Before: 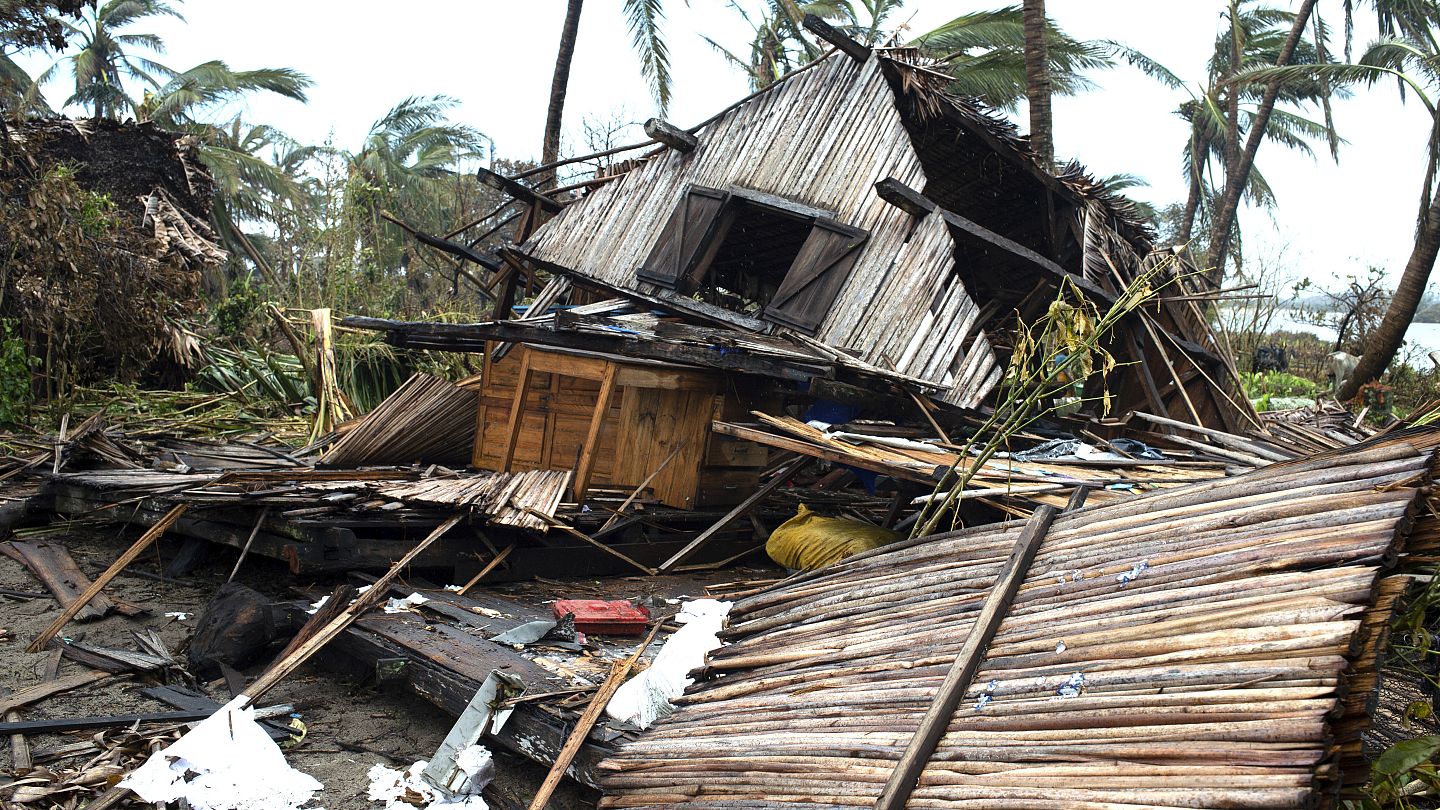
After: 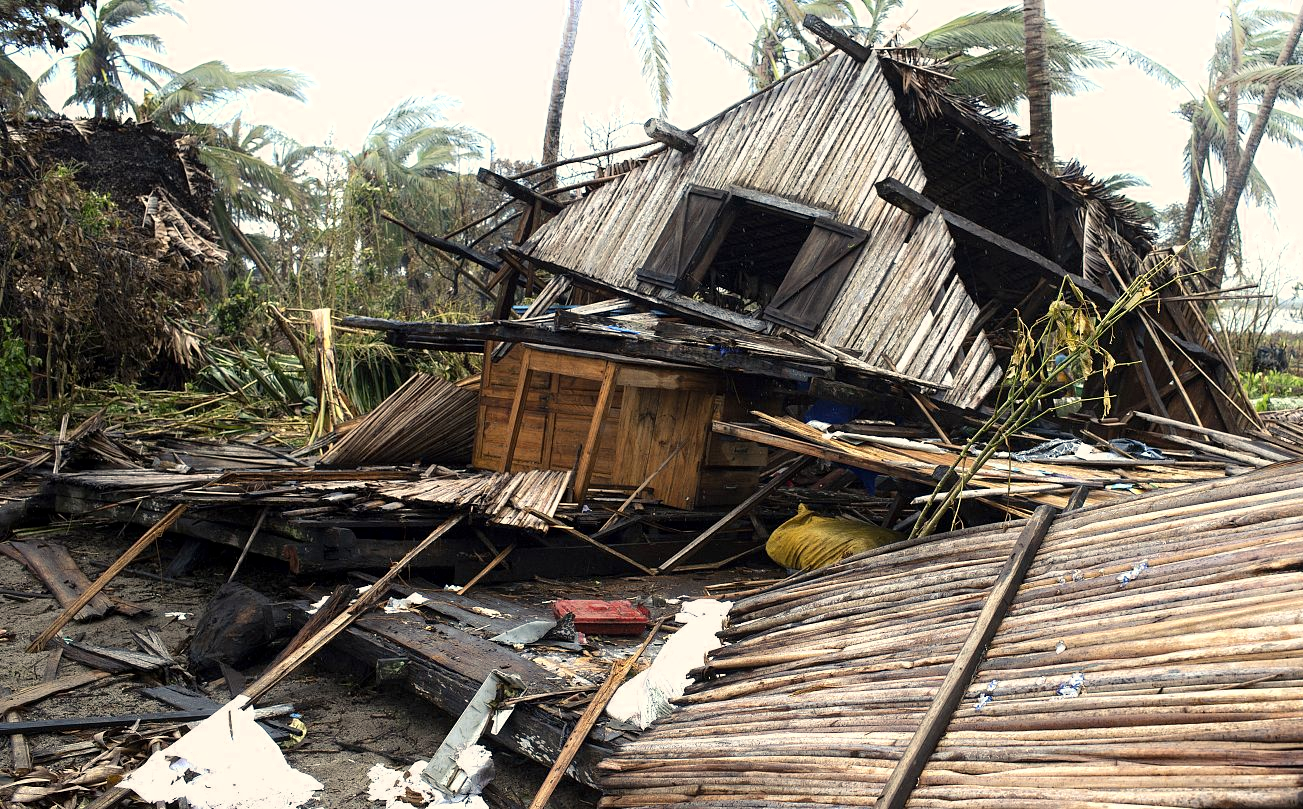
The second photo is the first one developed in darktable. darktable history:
shadows and highlights: shadows -21.9, highlights 98.23, soften with gaussian
crop: right 9.498%, bottom 0.045%
local contrast: mode bilateral grid, contrast 19, coarseness 50, detail 119%, midtone range 0.2
color zones: curves: ch0 [(0.068, 0.464) (0.25, 0.5) (0.48, 0.508) (0.75, 0.536) (0.886, 0.476) (0.967, 0.456)]; ch1 [(0.066, 0.456) (0.25, 0.5) (0.616, 0.508) (0.746, 0.56) (0.934, 0.444)], process mode strong
color balance rgb: shadows lift › luminance 0.83%, shadows lift › chroma 0.206%, shadows lift › hue 17.93°, highlights gain › chroma 3.1%, highlights gain › hue 73.04°, perceptual saturation grading › global saturation -0.521%
